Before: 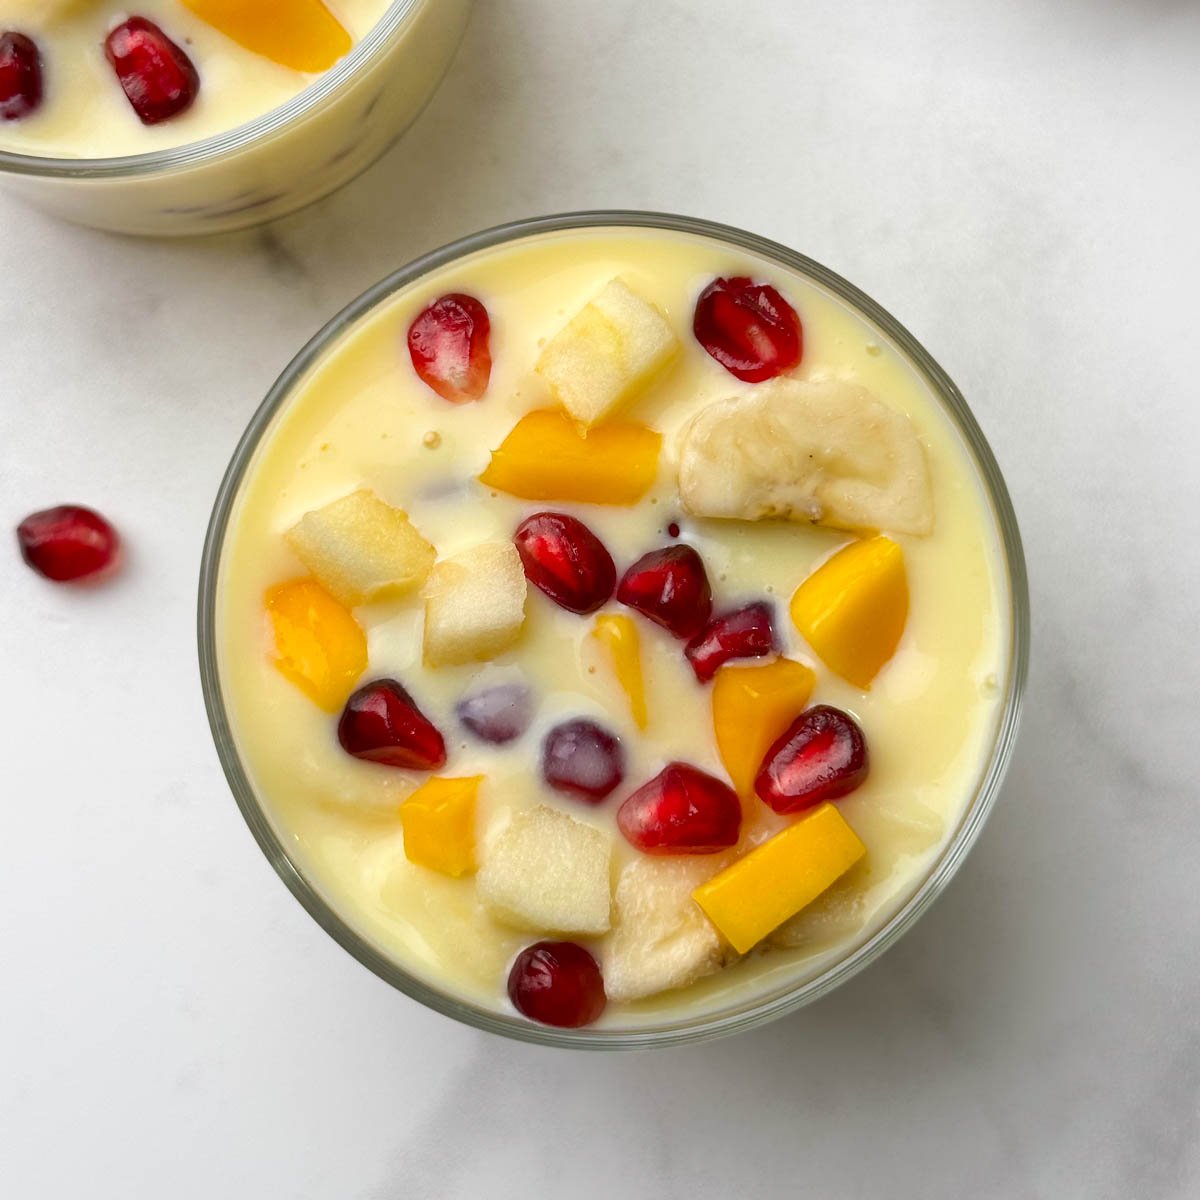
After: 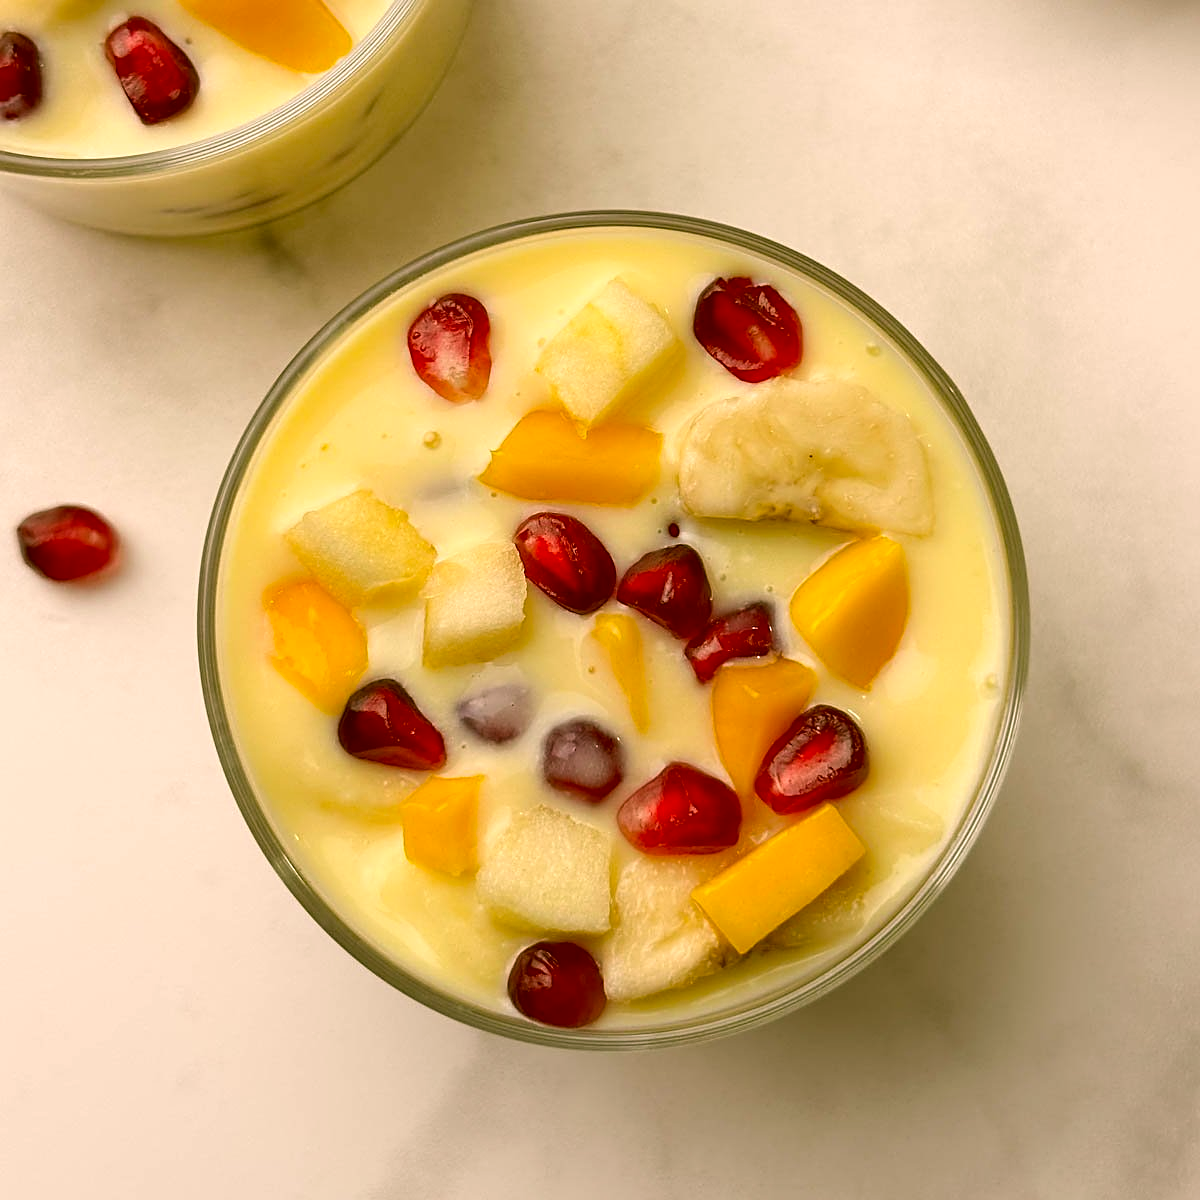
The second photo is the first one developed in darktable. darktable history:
color correction: highlights a* 8.75, highlights b* 15.24, shadows a* -0.441, shadows b* 27.21
sharpen: on, module defaults
